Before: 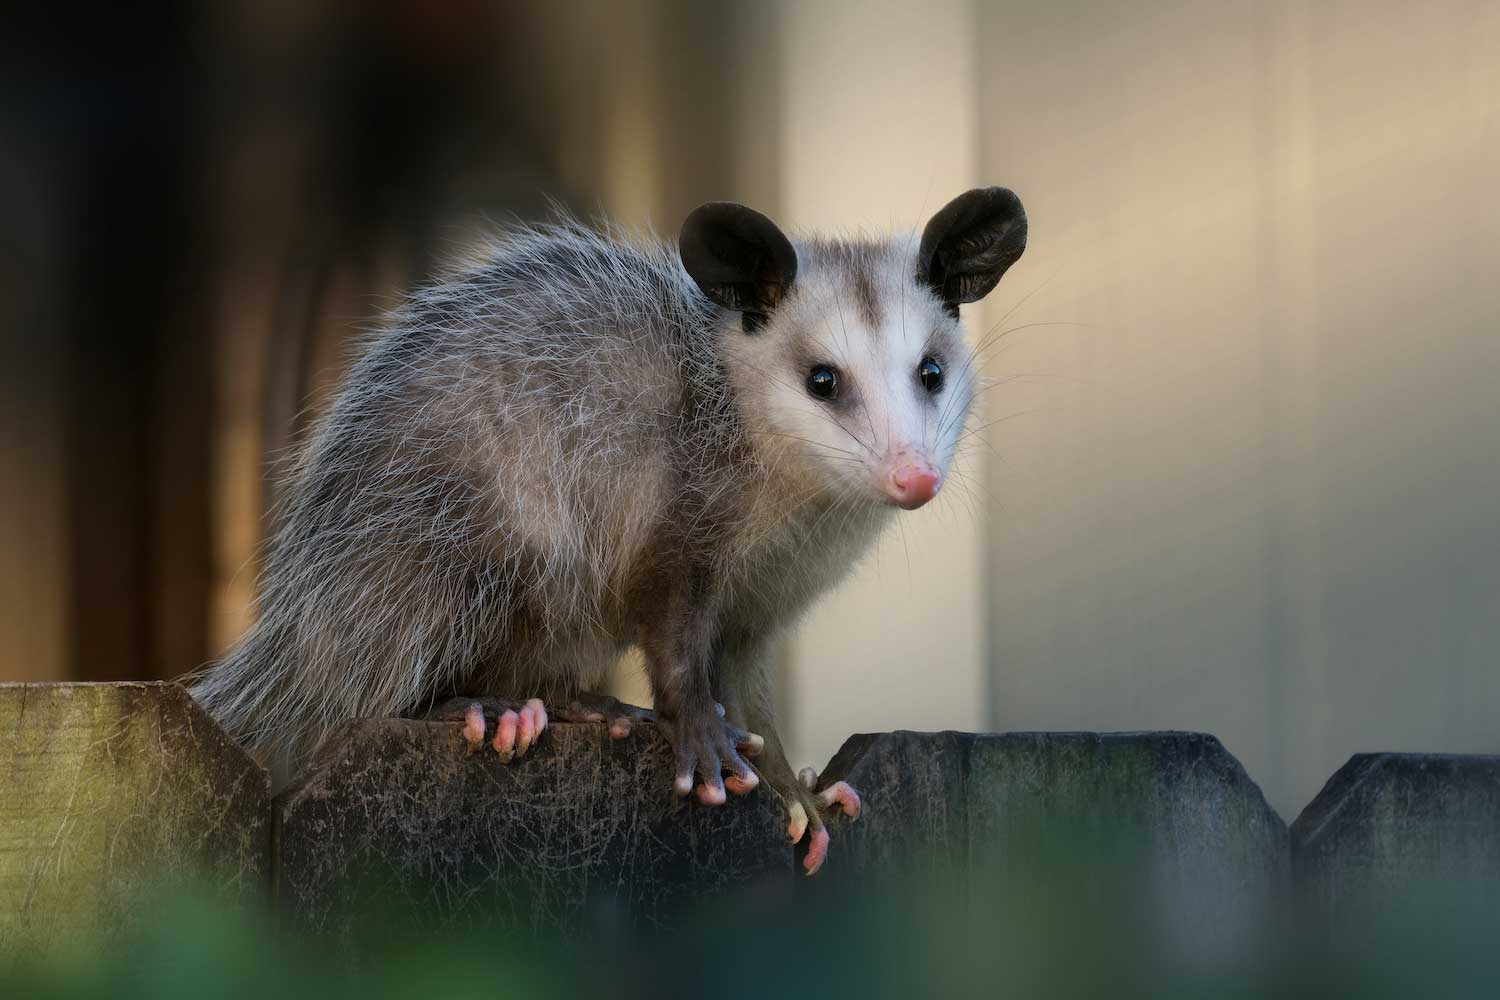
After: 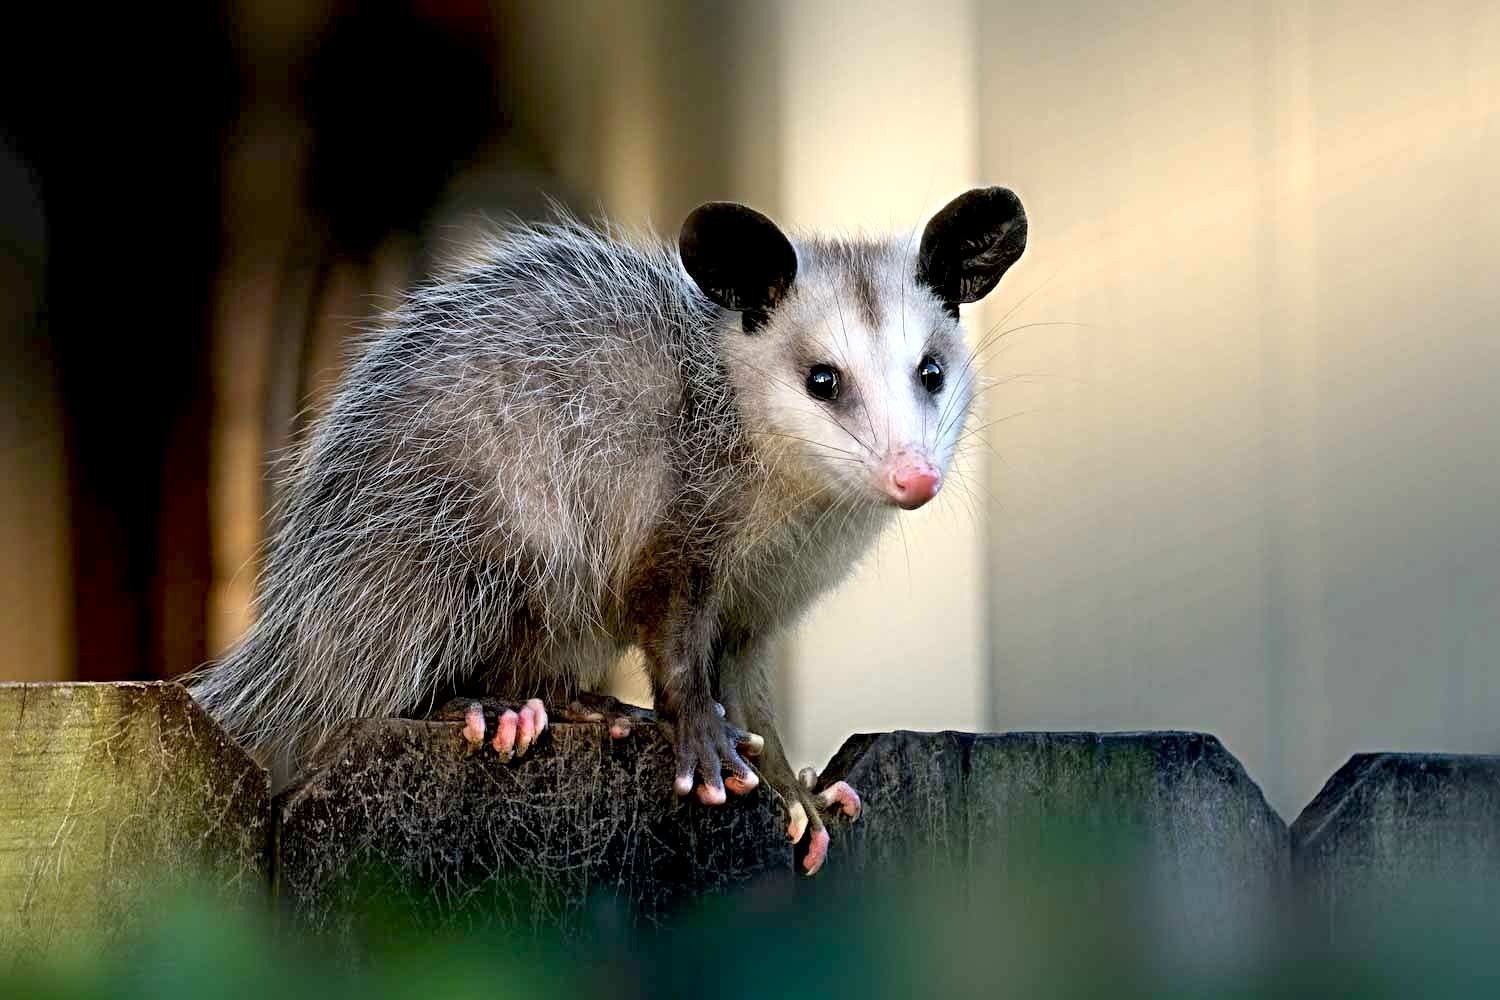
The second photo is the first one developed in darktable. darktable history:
sharpen: radius 4.92
exposure: black level correction 0.012, exposure 0.691 EV, compensate highlight preservation false
